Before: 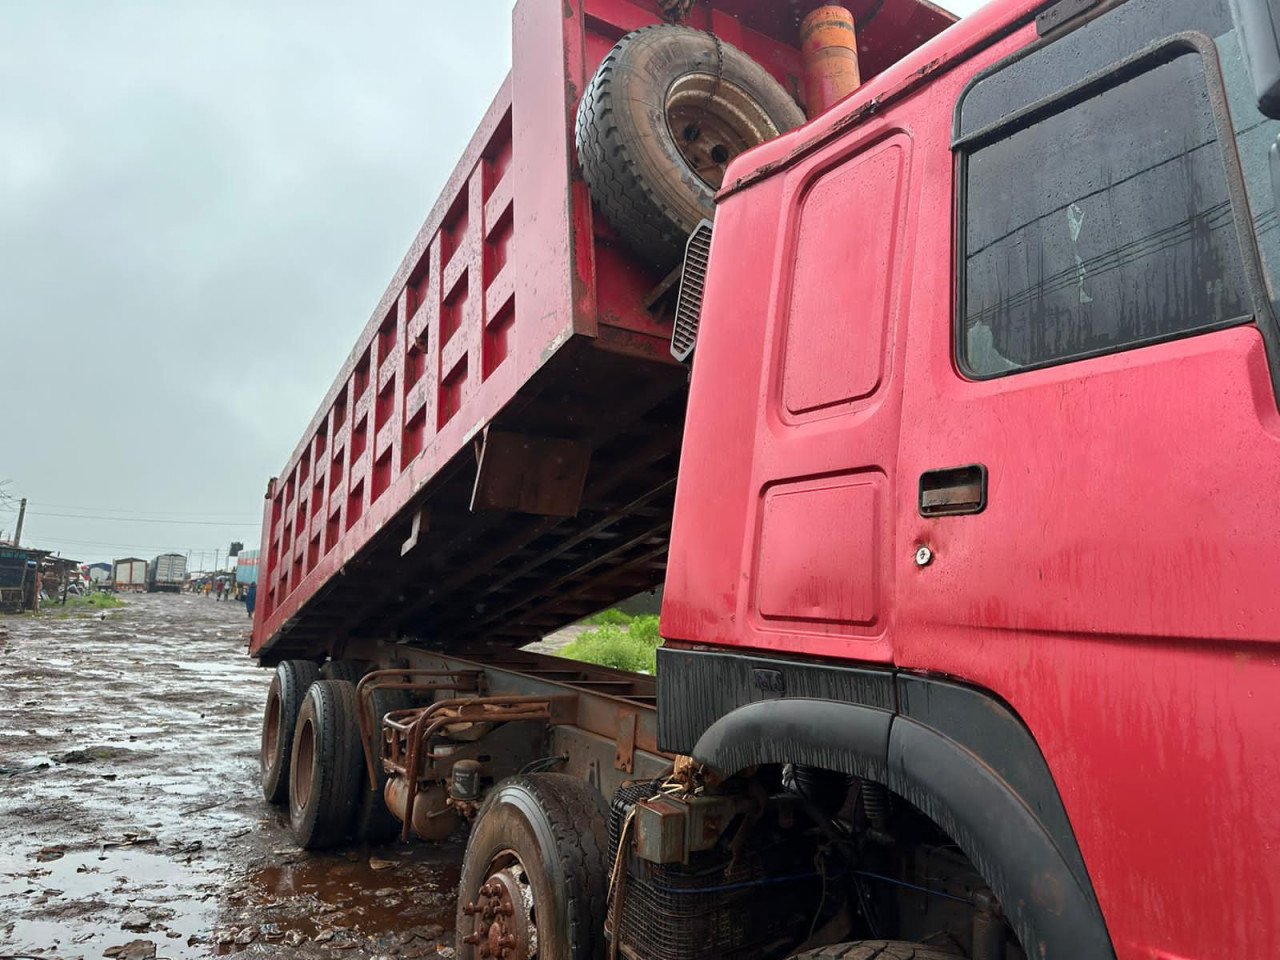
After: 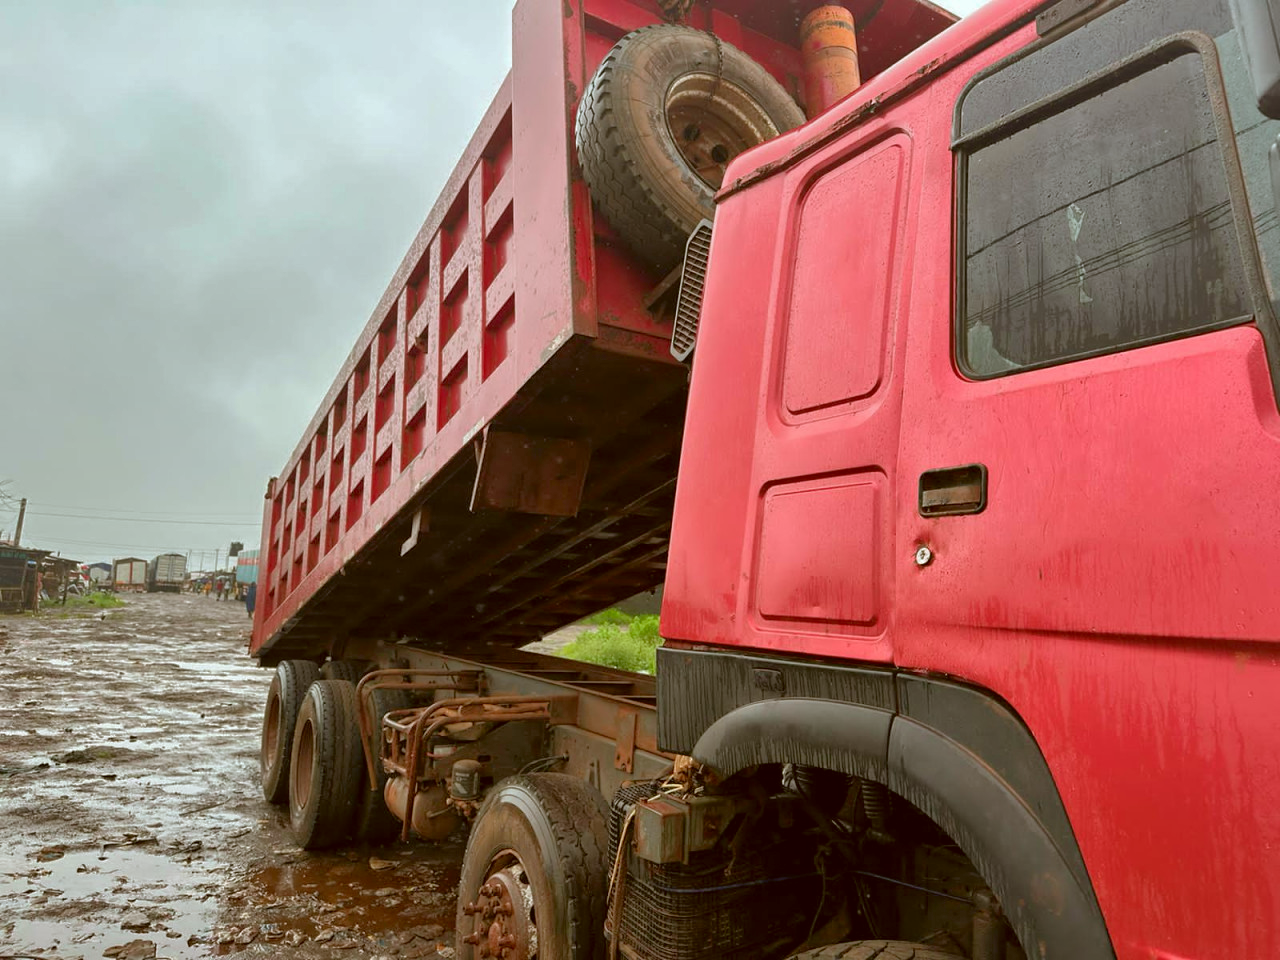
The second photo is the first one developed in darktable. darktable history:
color correction: highlights a* -0.482, highlights b* 0.161, shadows a* 4.66, shadows b* 20.72
shadows and highlights: on, module defaults
